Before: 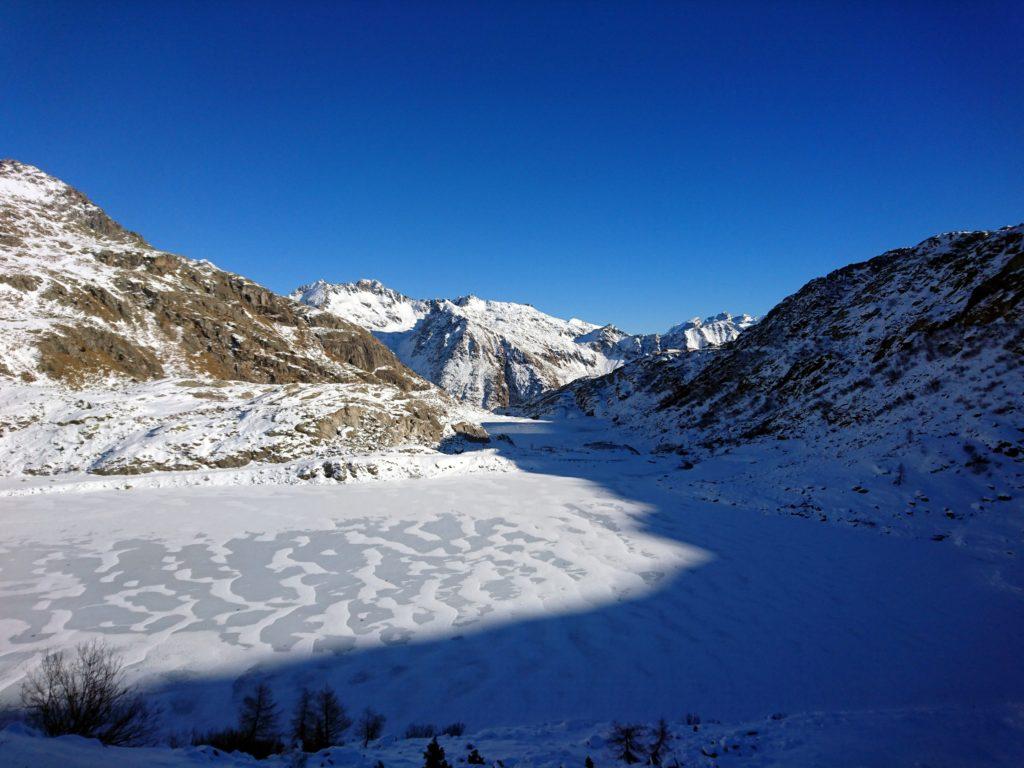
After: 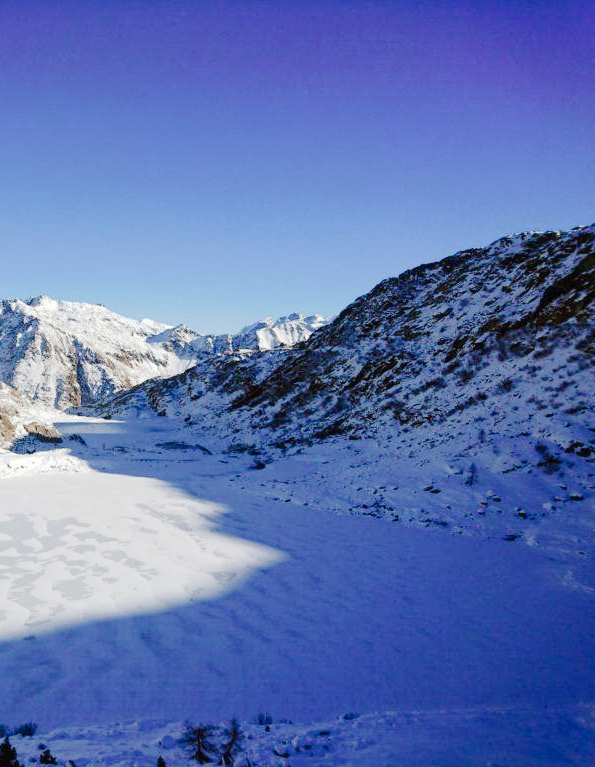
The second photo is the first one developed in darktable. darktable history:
crop: left 41.803%
tone curve: curves: ch0 [(0, 0) (0.003, 0.021) (0.011, 0.033) (0.025, 0.059) (0.044, 0.097) (0.069, 0.141) (0.1, 0.186) (0.136, 0.237) (0.177, 0.298) (0.224, 0.378) (0.277, 0.47) (0.335, 0.542) (0.399, 0.605) (0.468, 0.678) (0.543, 0.724) (0.623, 0.787) (0.709, 0.829) (0.801, 0.875) (0.898, 0.912) (1, 1)], preserve colors none
